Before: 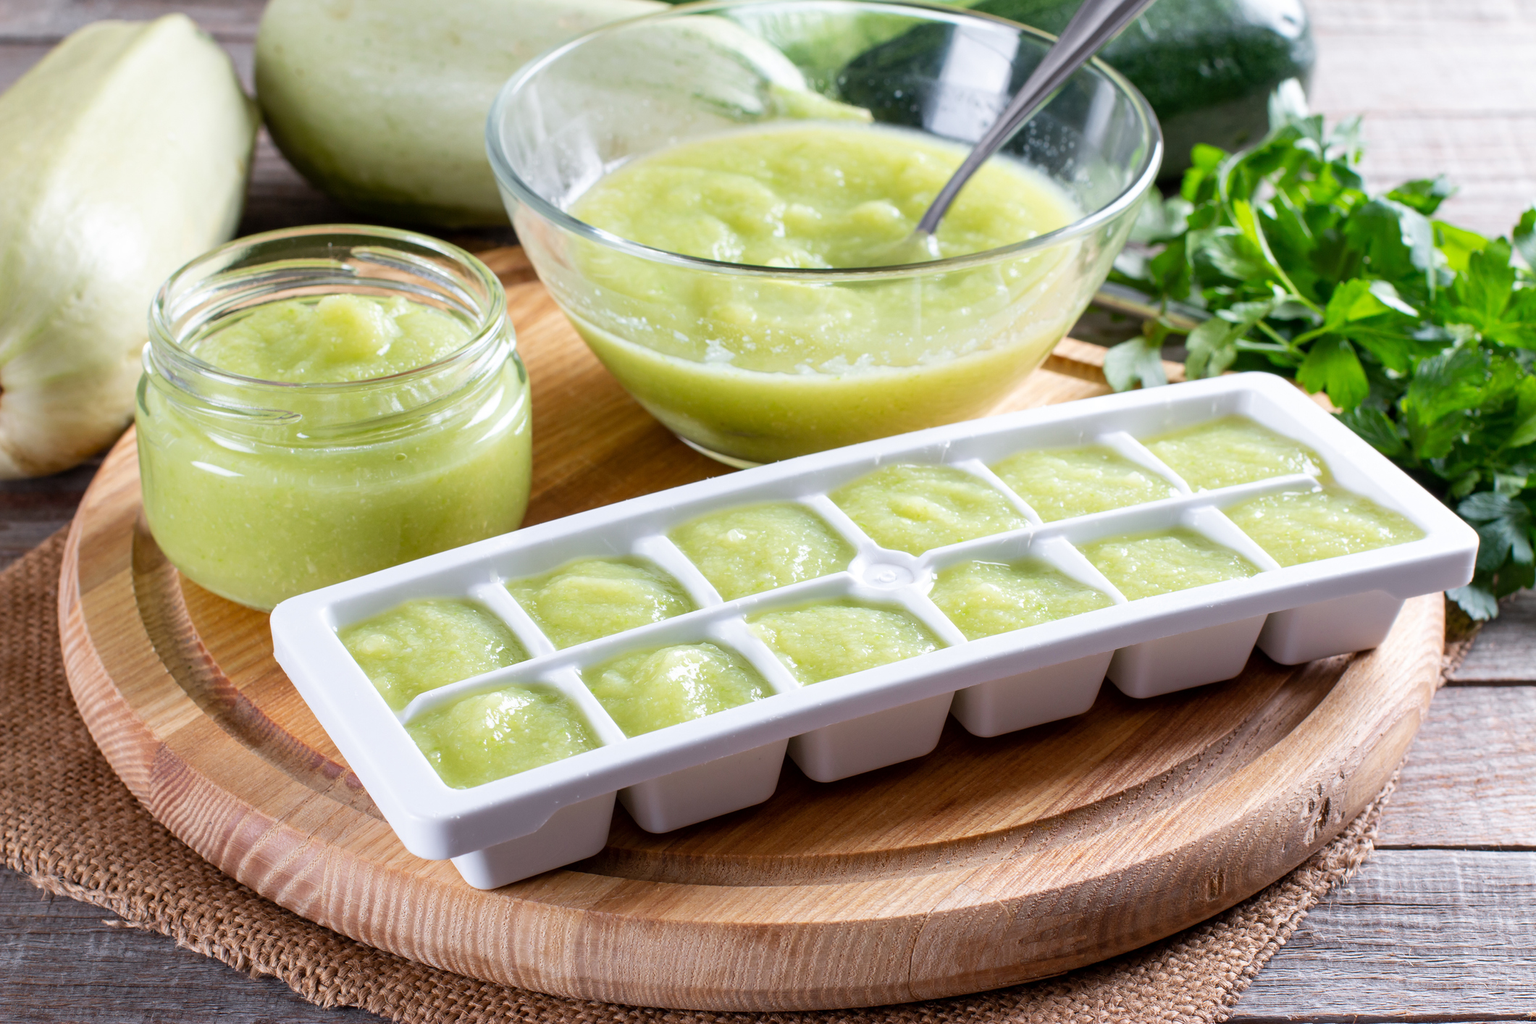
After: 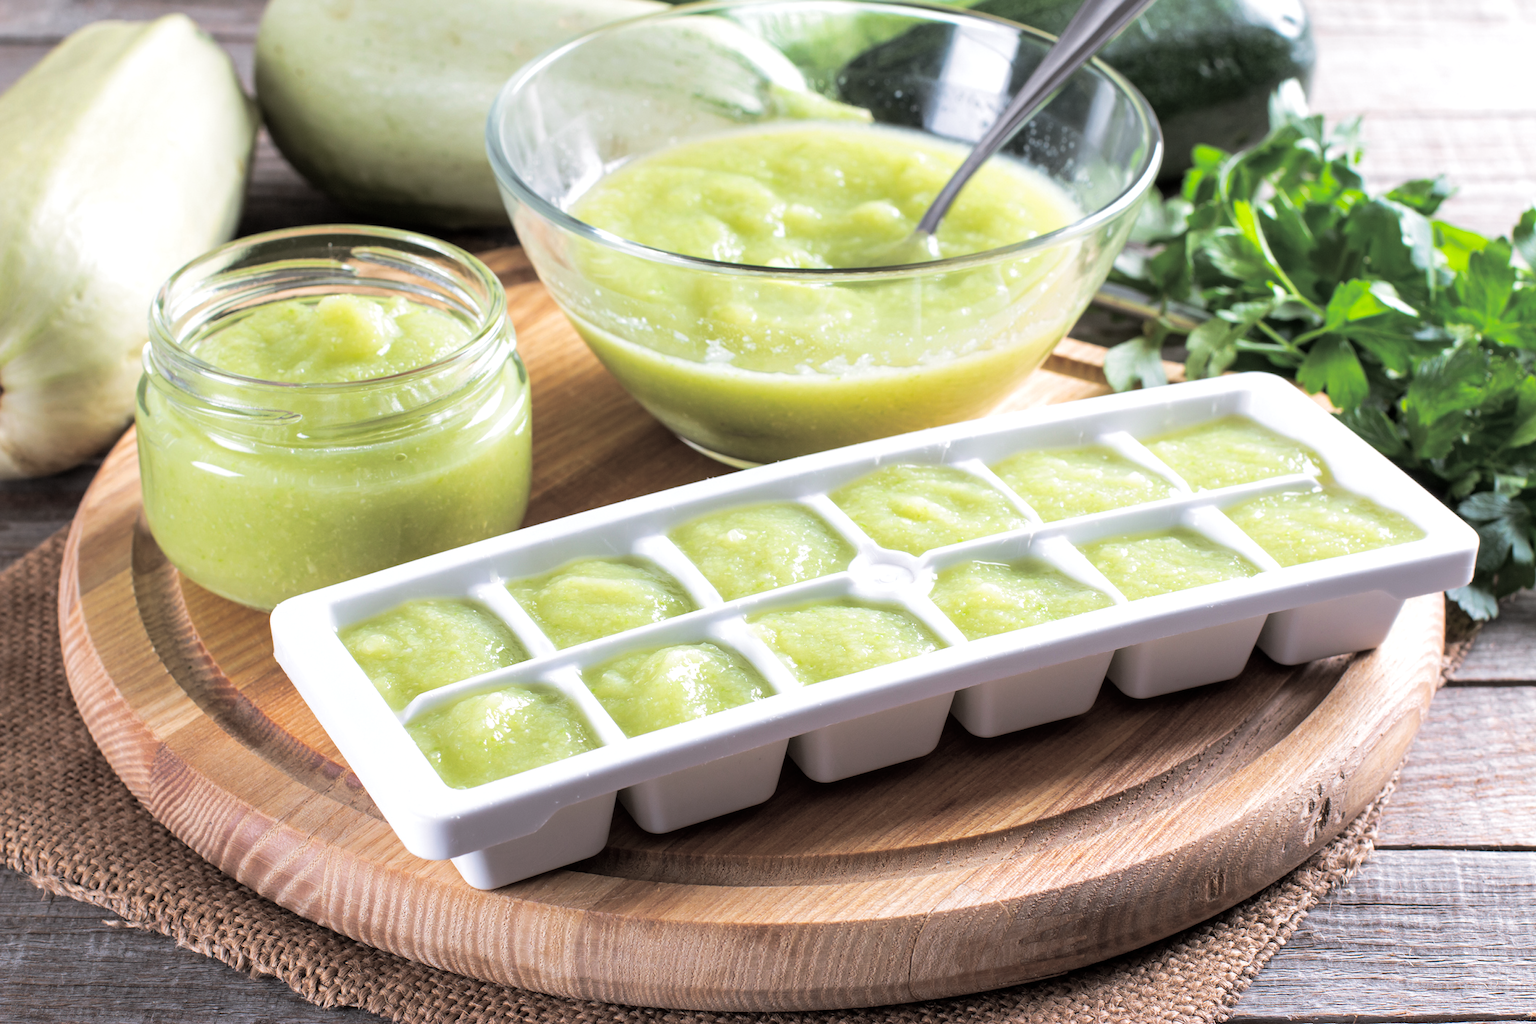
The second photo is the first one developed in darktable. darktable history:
split-toning: shadows › hue 36°, shadows › saturation 0.05, highlights › hue 10.8°, highlights › saturation 0.15, compress 40%
exposure: exposure 0.2 EV, compensate highlight preservation false
white balance: emerald 1
